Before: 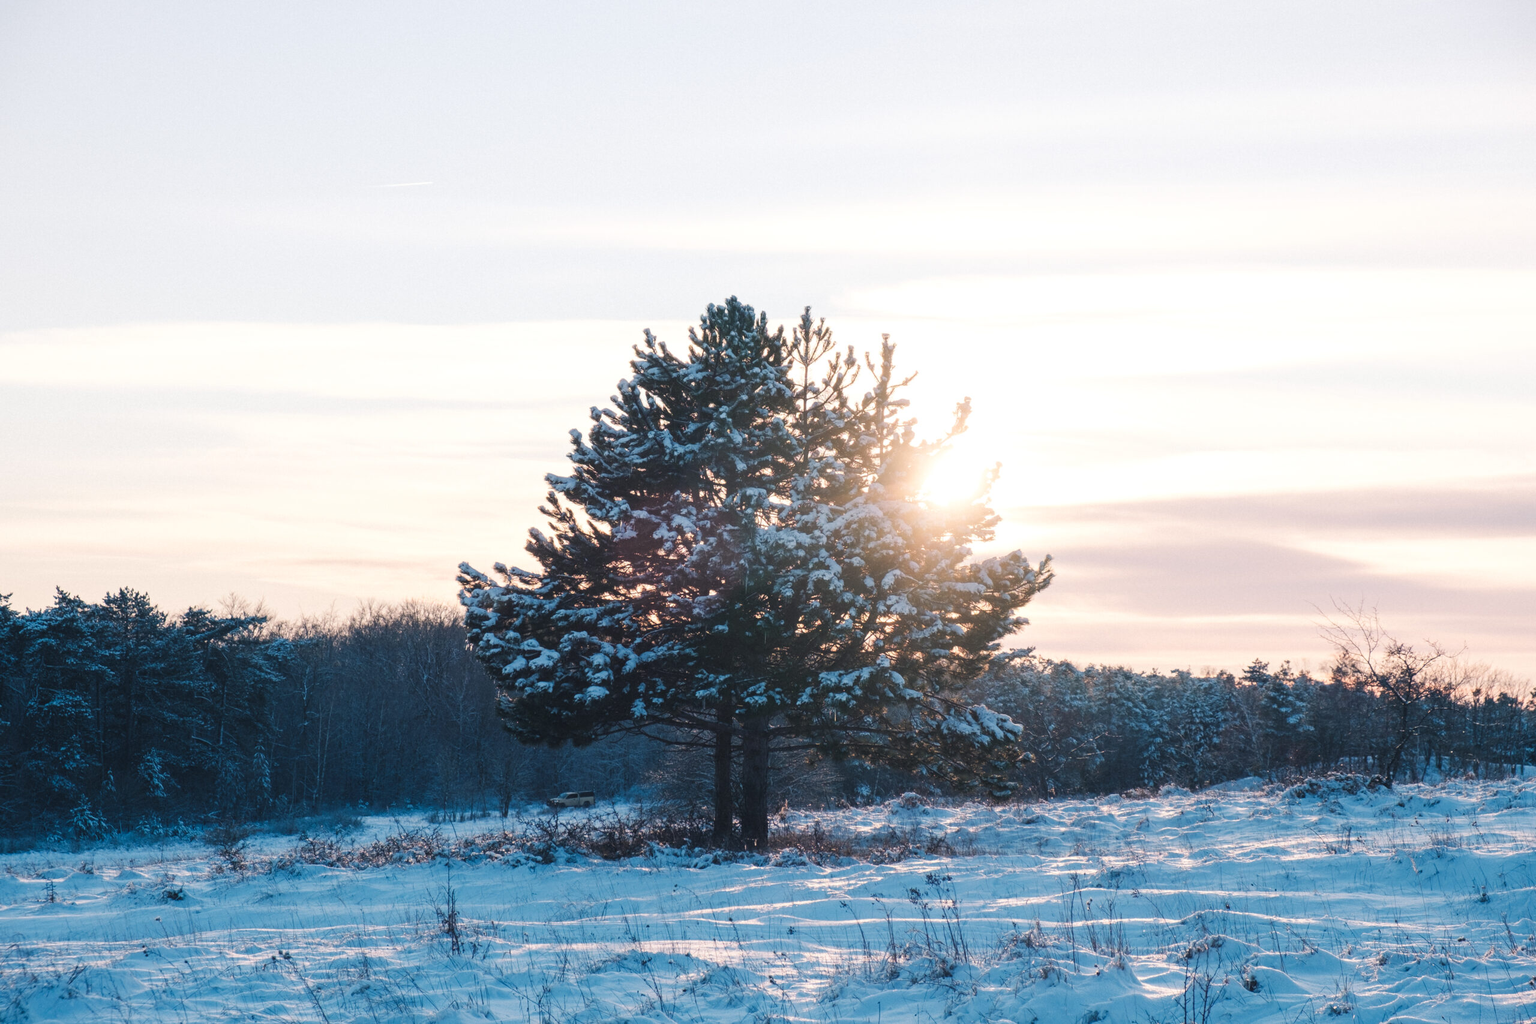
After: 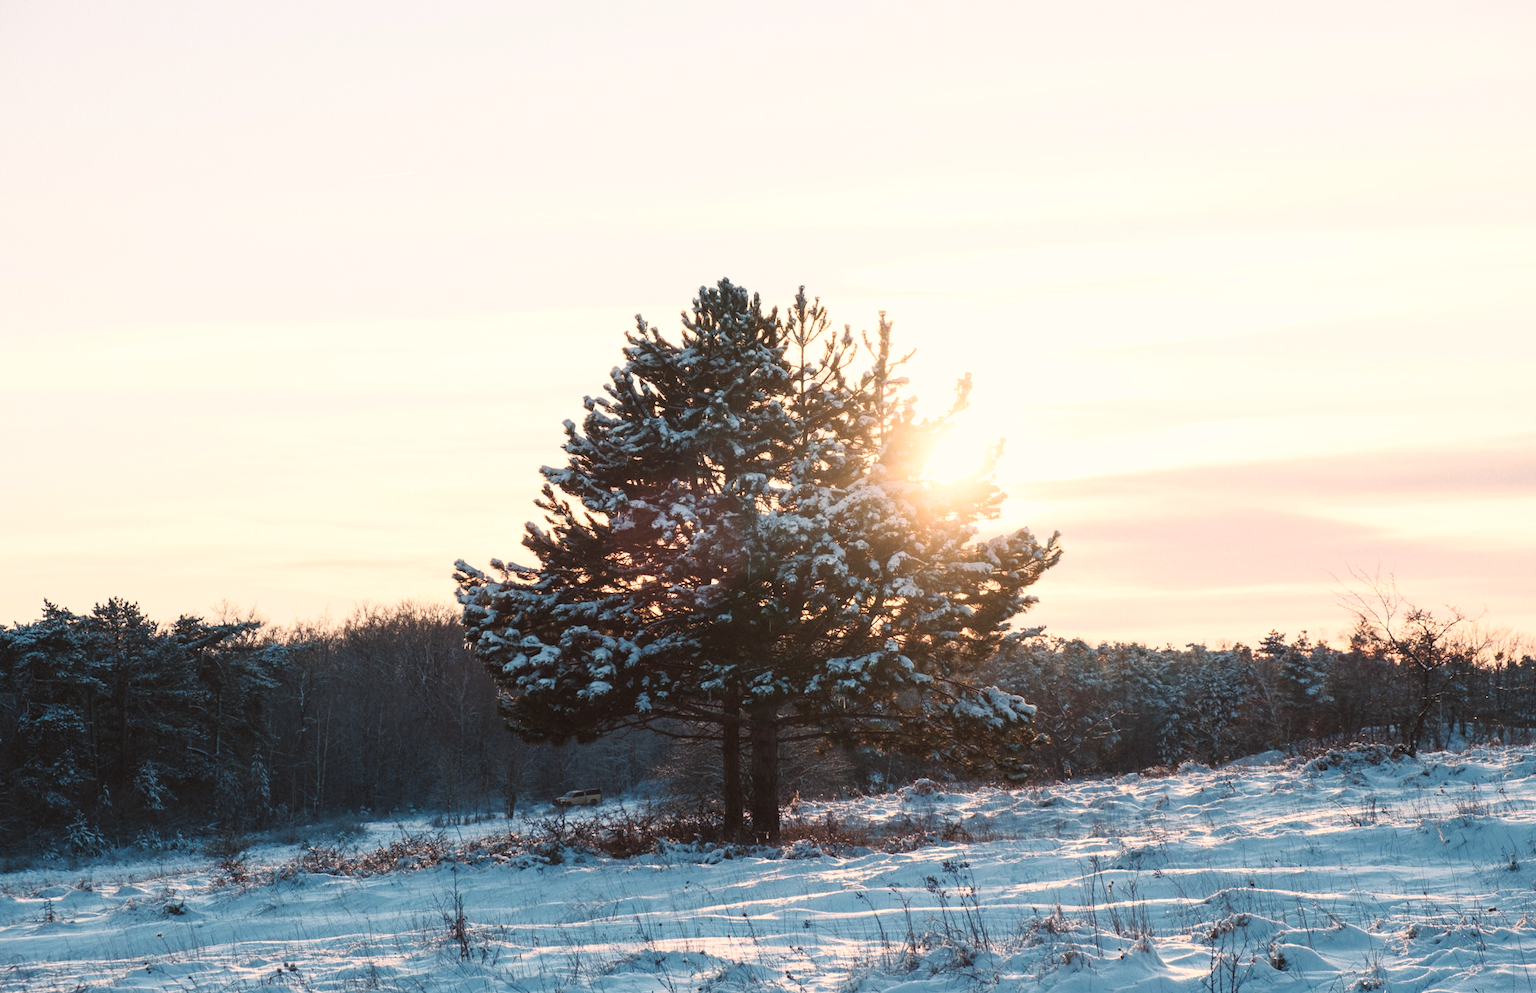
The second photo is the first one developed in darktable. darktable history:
rotate and perspective: rotation -2°, crop left 0.022, crop right 0.978, crop top 0.049, crop bottom 0.951
base curve: curves: ch0 [(0, 0) (0.257, 0.25) (0.482, 0.586) (0.757, 0.871) (1, 1)]
color balance rgb: shadows lift › chroma 4.41%, shadows lift › hue 27°, power › chroma 2.5%, power › hue 70°, highlights gain › chroma 1%, highlights gain › hue 27°, saturation formula JzAzBz (2021)
